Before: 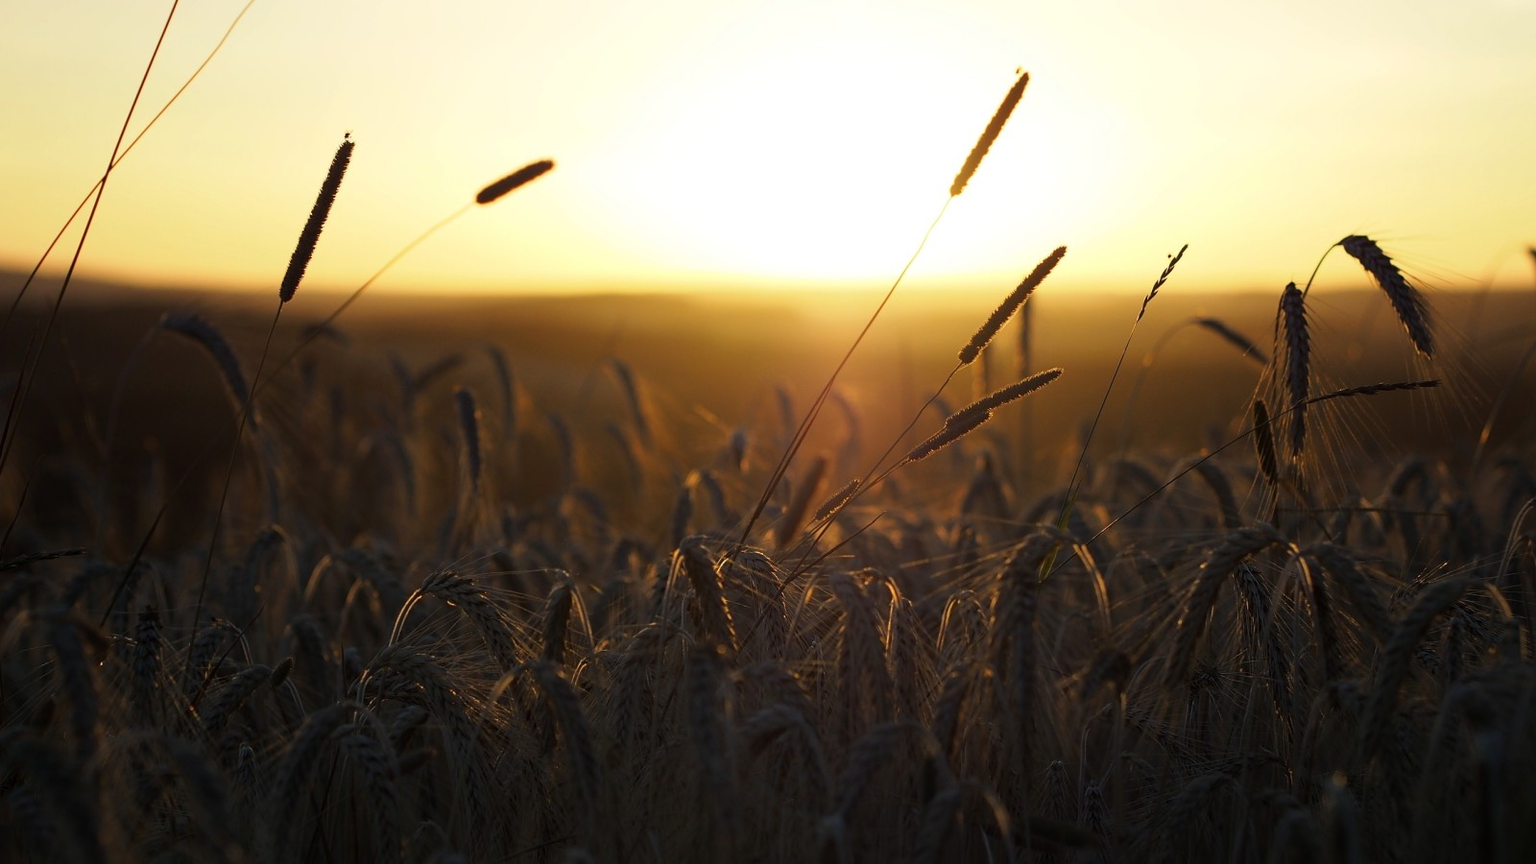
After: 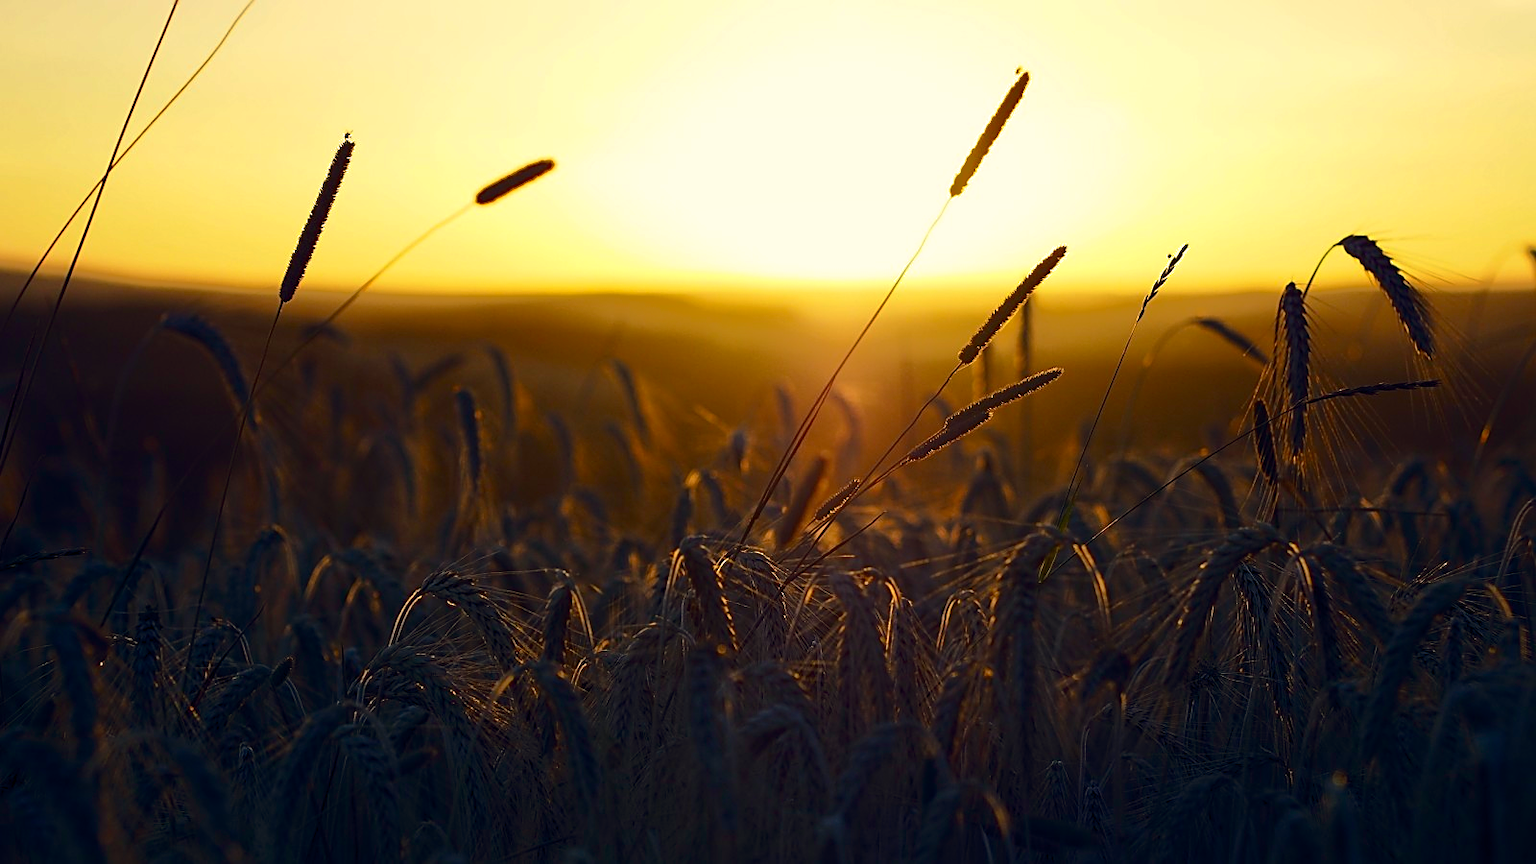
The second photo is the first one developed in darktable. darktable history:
color balance rgb: shadows lift › chroma 2.045%, shadows lift › hue 247.83°, highlights gain › chroma 3.063%, highlights gain › hue 78.17°, global offset › chroma 0.053%, global offset › hue 253.86°, perceptual saturation grading › global saturation 20%, perceptual saturation grading › highlights -25.398%, perceptual saturation grading › shadows 25.173%, global vibrance 9.994%
contrast brightness saturation: contrast 0.274
shadows and highlights: shadows 40.02, highlights -59.72
sharpen: on, module defaults
